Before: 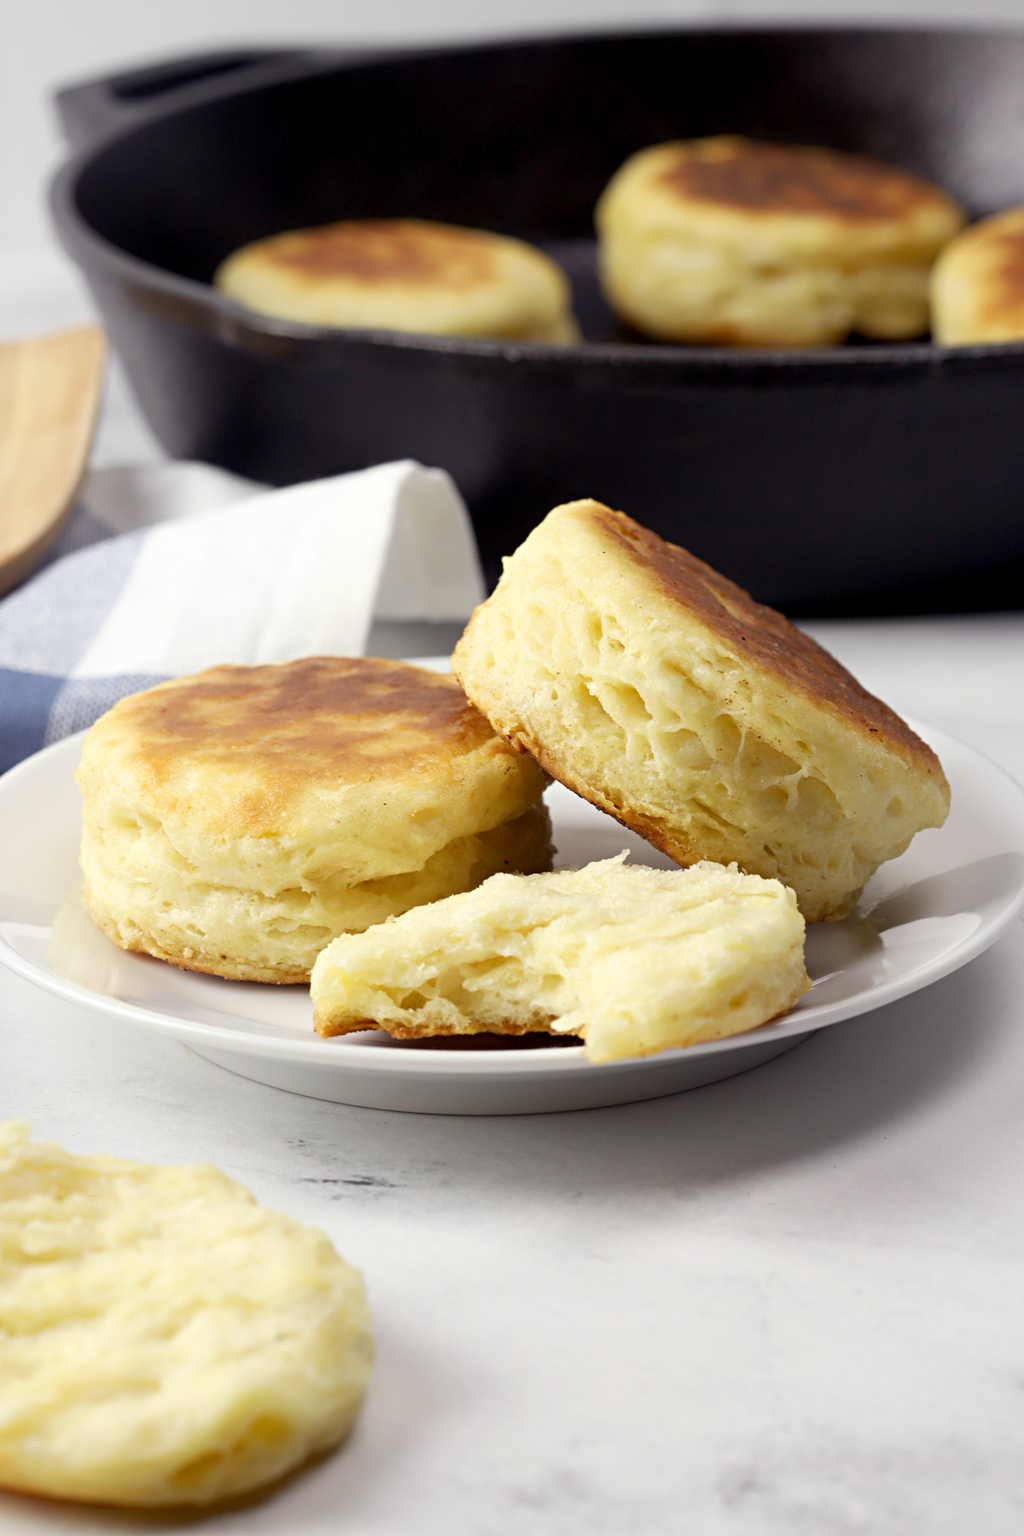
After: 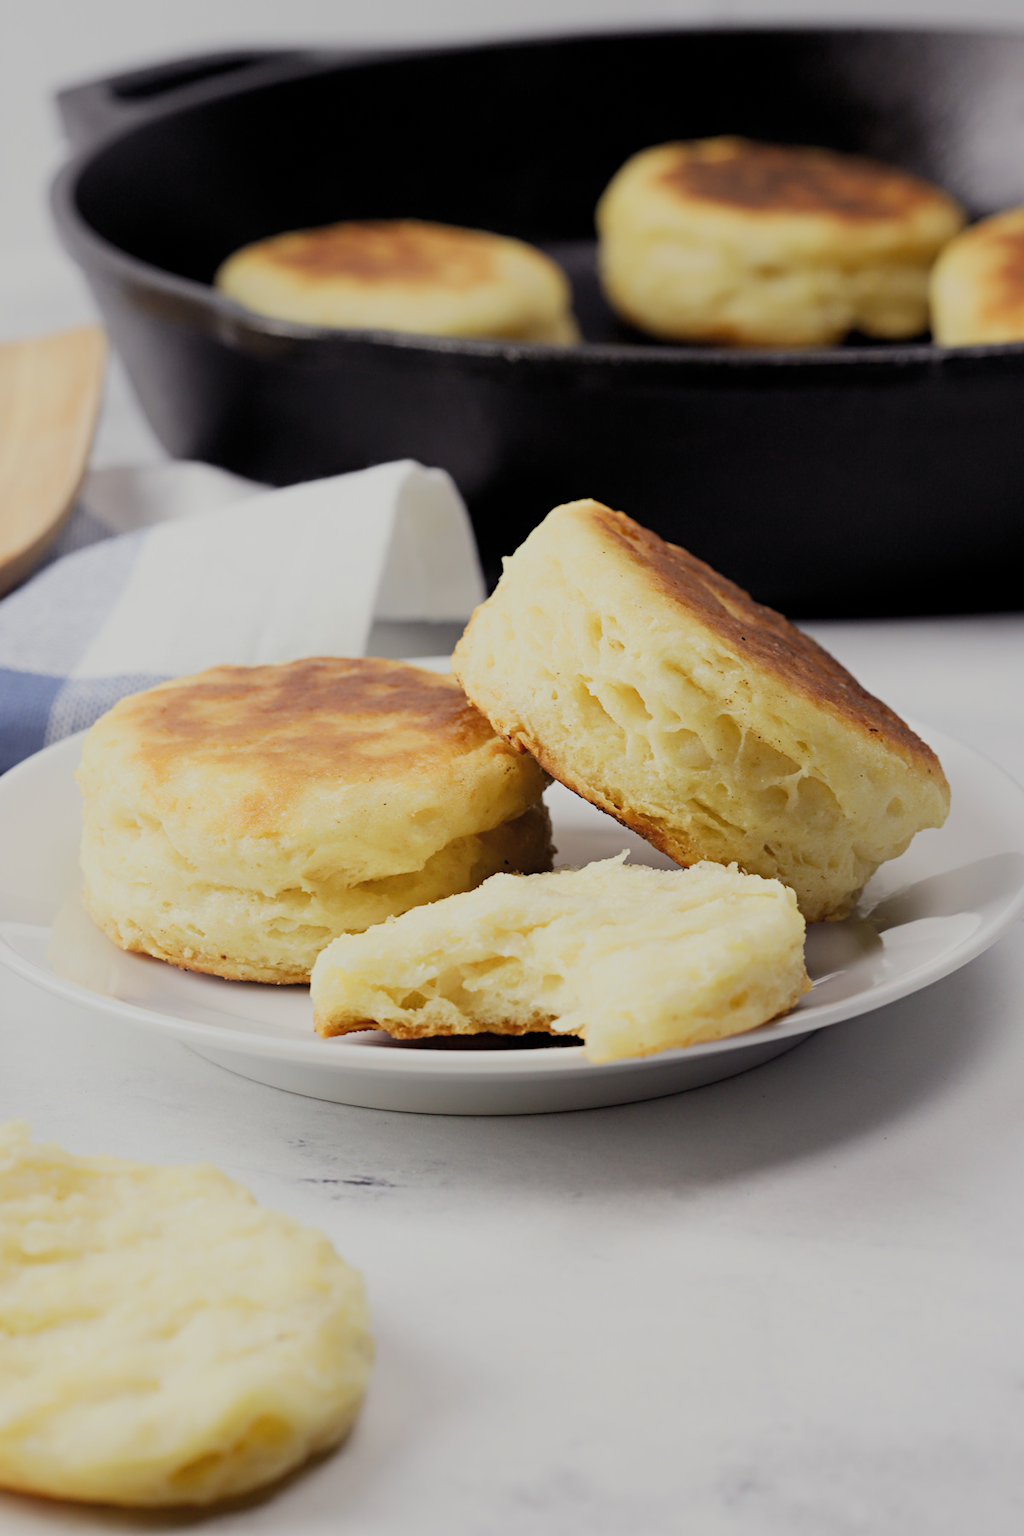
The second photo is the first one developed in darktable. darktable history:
filmic rgb: black relative exposure -7.65 EV, white relative exposure 4.56 EV, hardness 3.61, preserve chrominance RGB euclidean norm, color science v5 (2021), contrast in shadows safe, contrast in highlights safe
